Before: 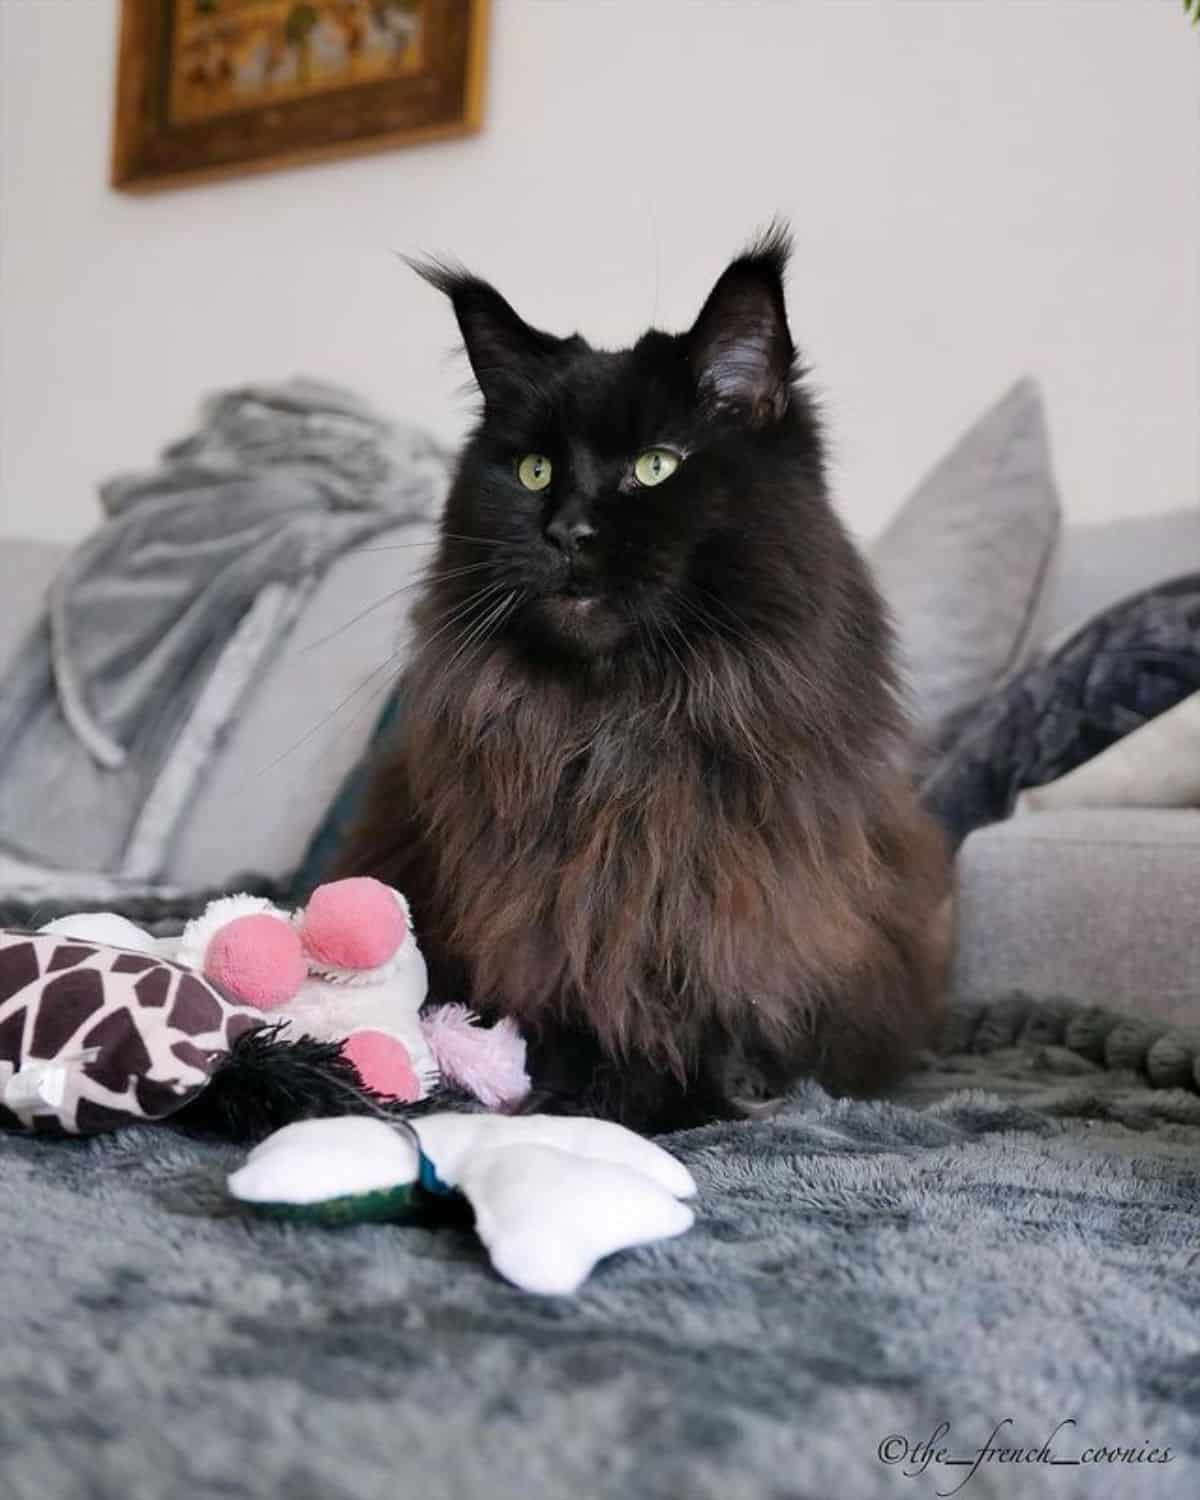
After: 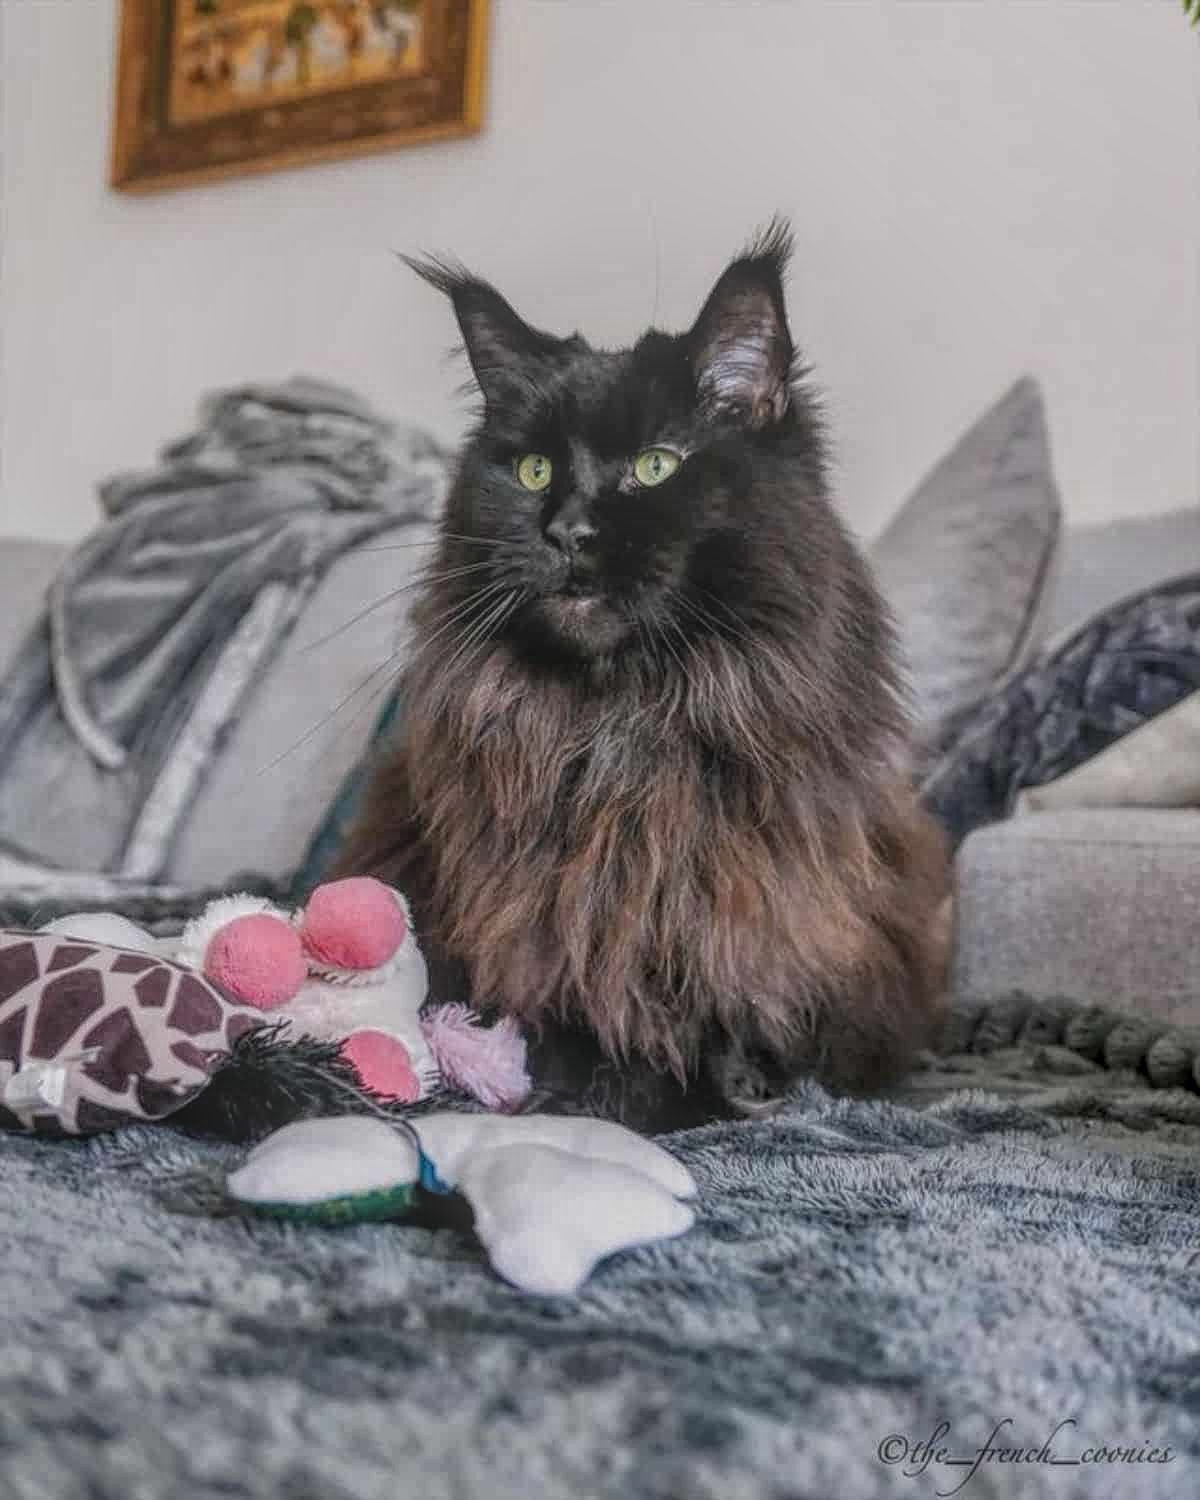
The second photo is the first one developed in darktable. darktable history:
local contrast: highlights 20%, shadows 26%, detail 200%, midtone range 0.2
